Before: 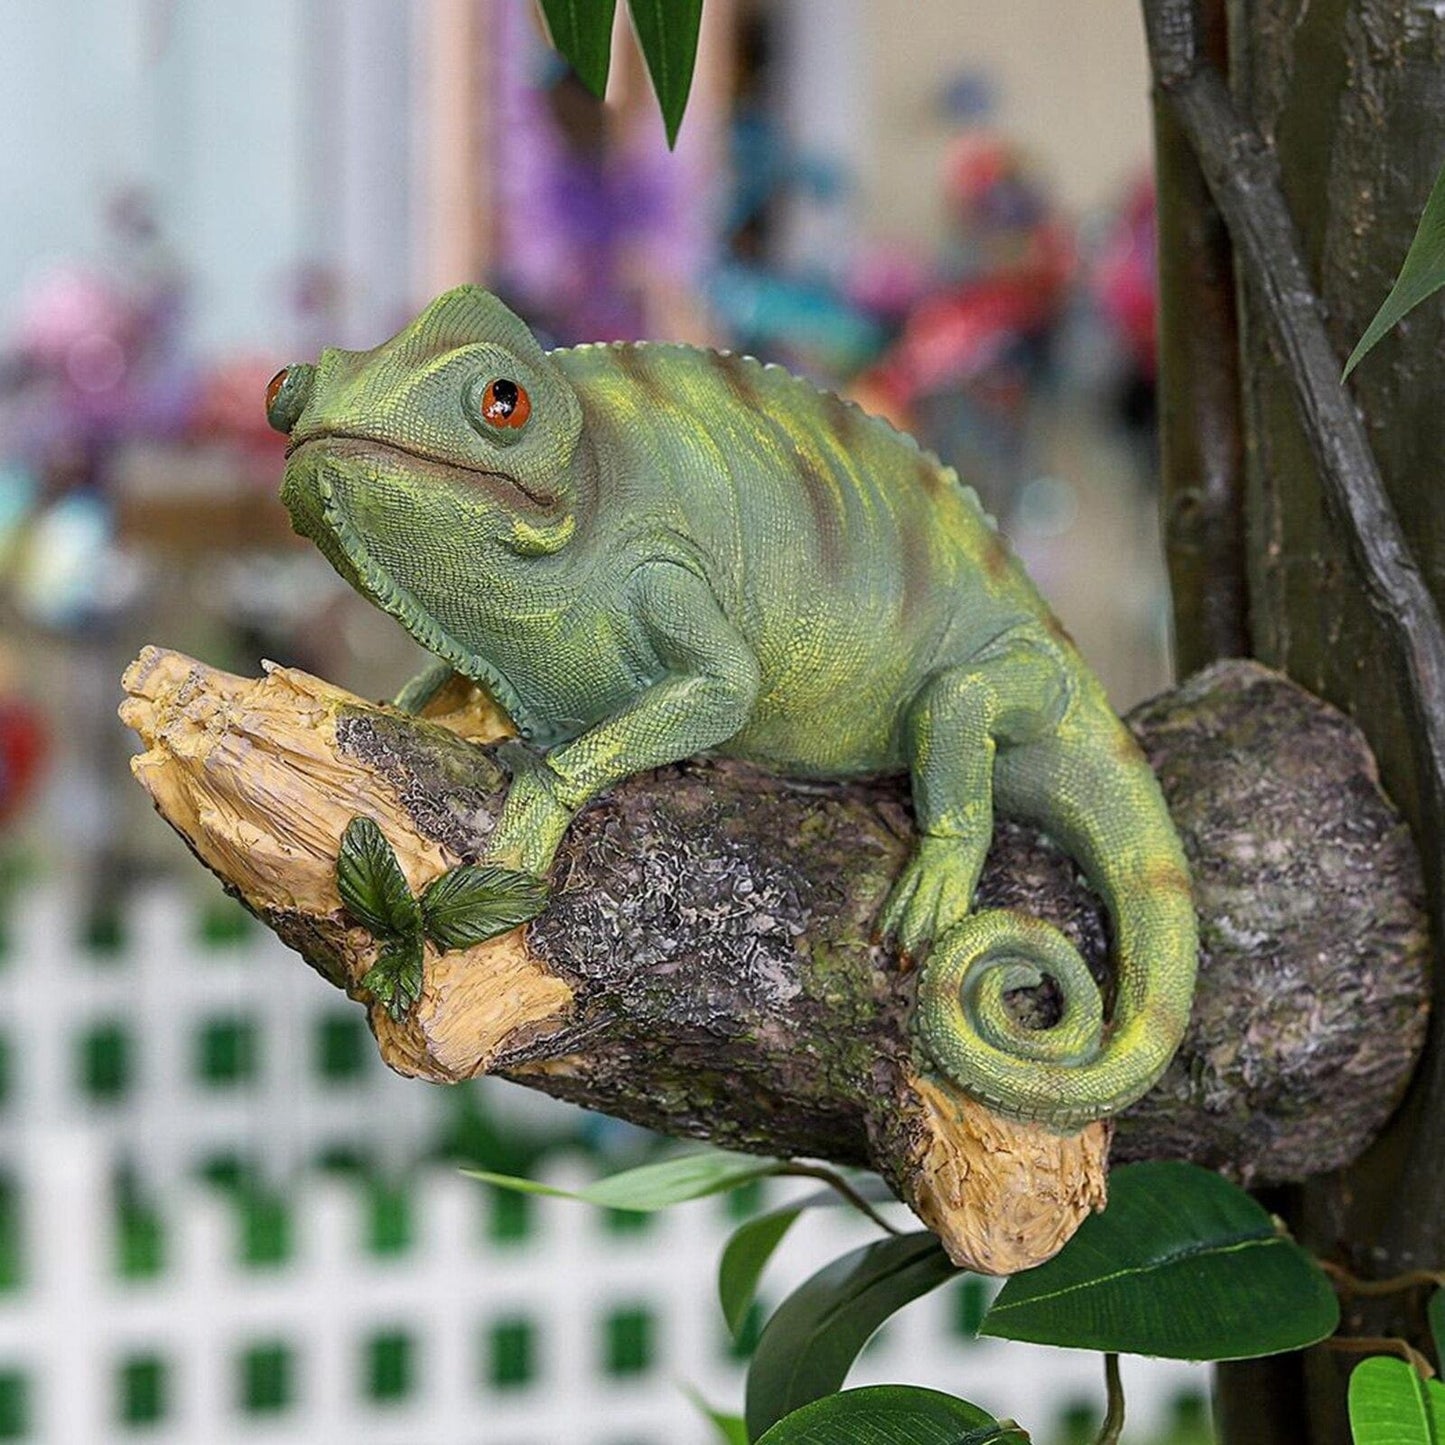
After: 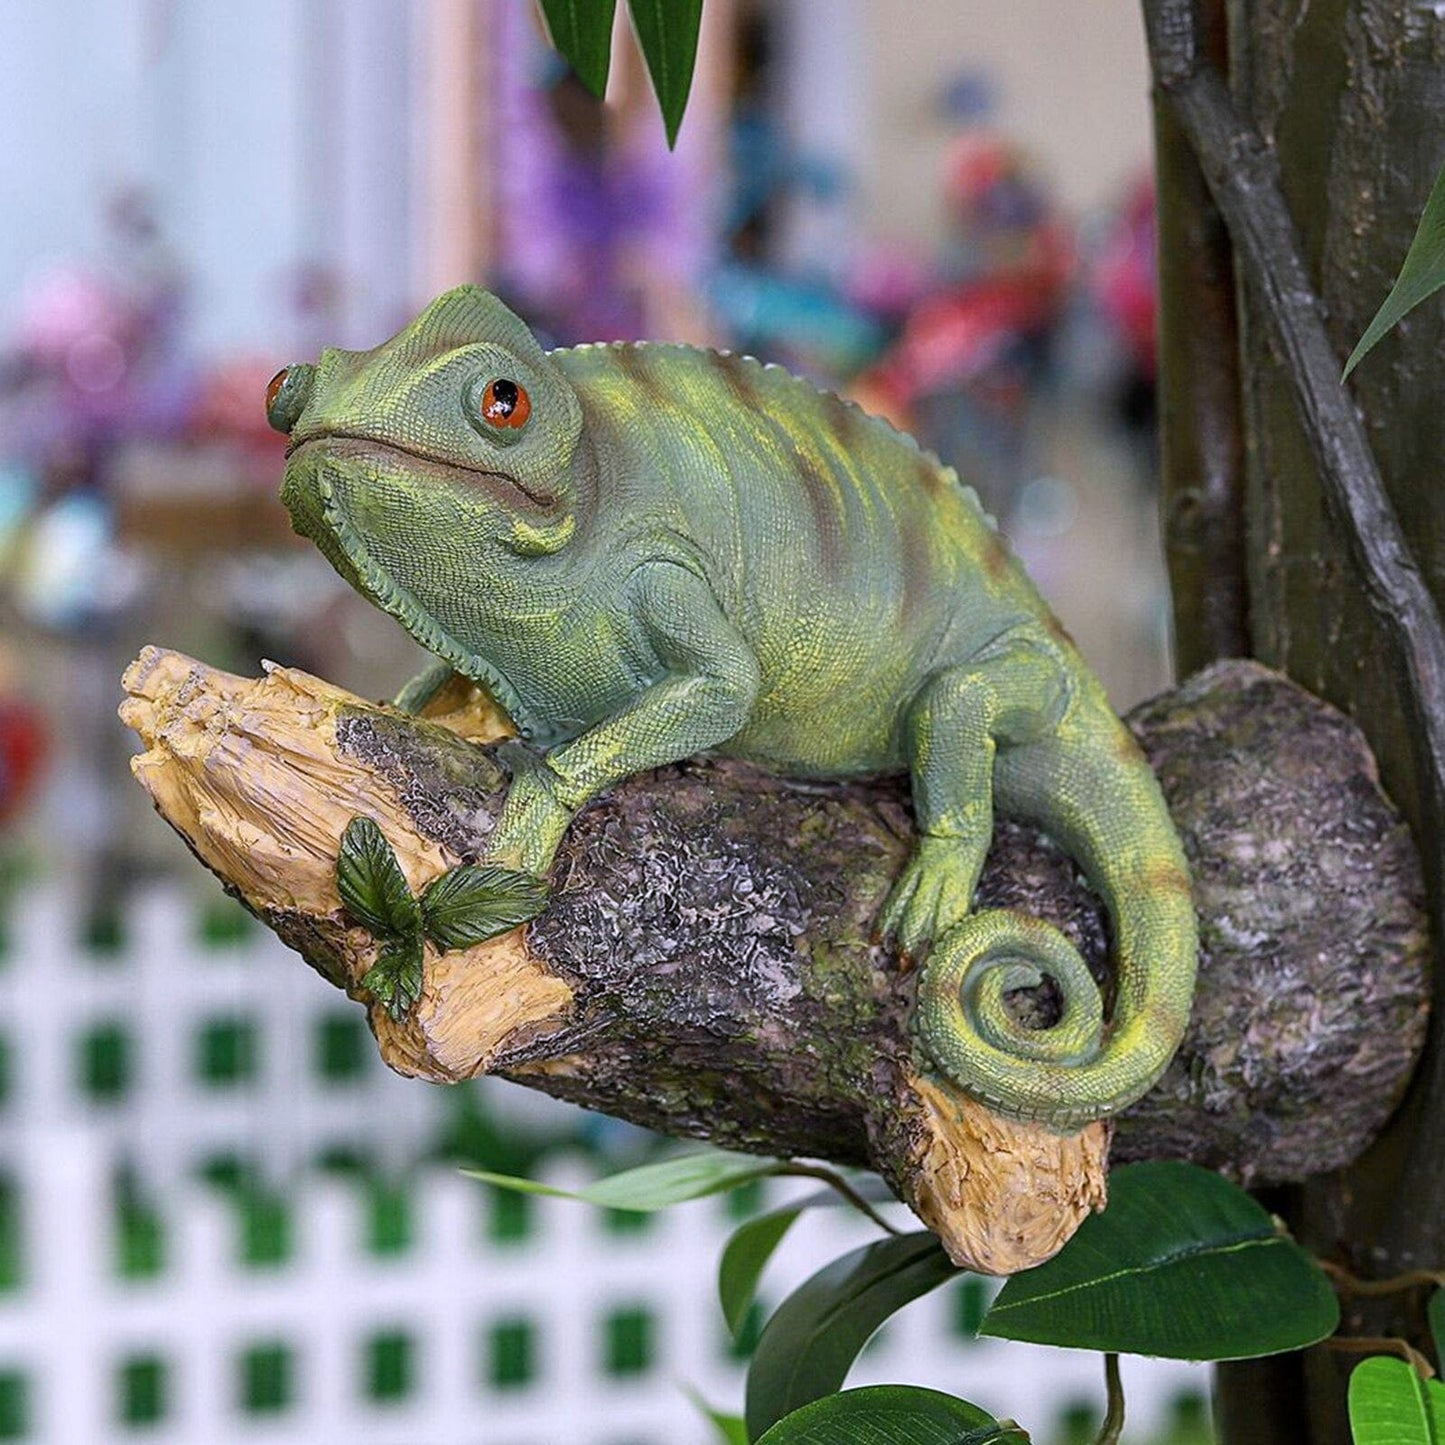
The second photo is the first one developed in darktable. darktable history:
base curve: preserve colors none
white balance: red 1.004, blue 1.096
